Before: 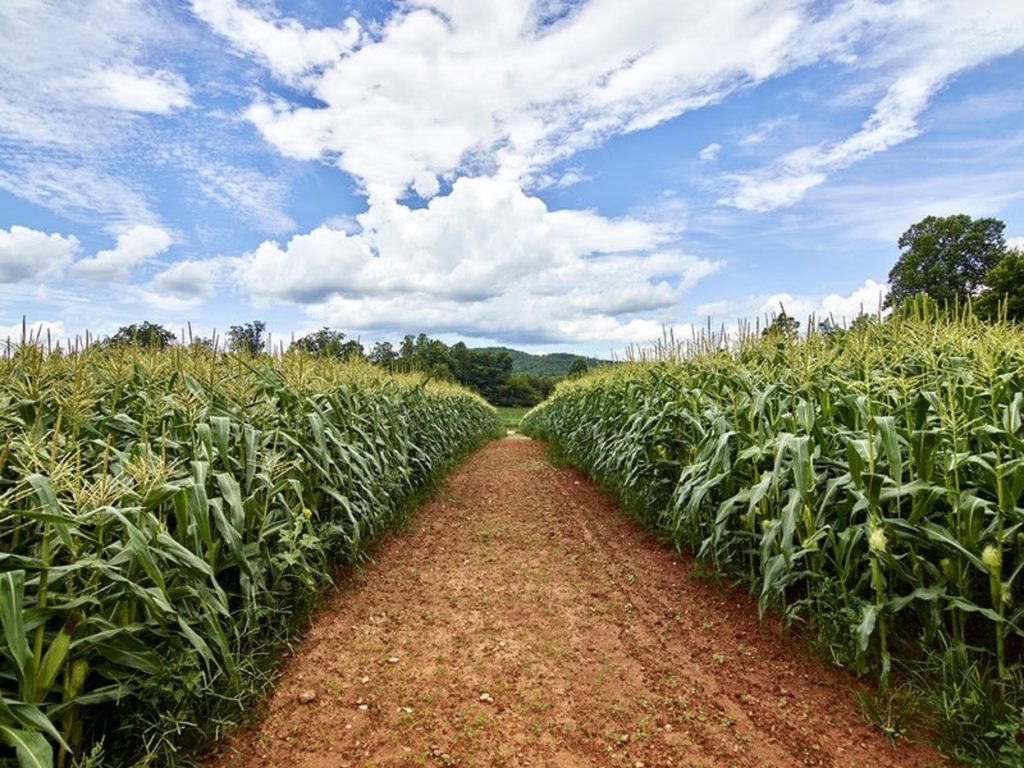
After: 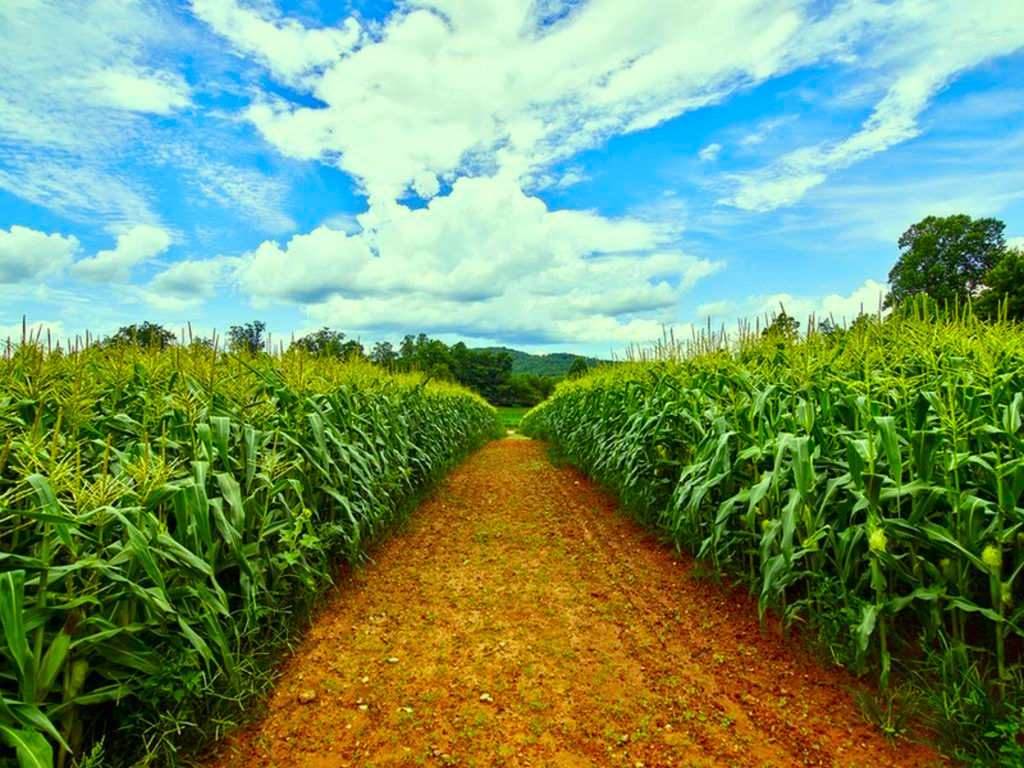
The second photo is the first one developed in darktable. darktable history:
color correction: highlights a* -10.94, highlights b* 9.94, saturation 1.71
